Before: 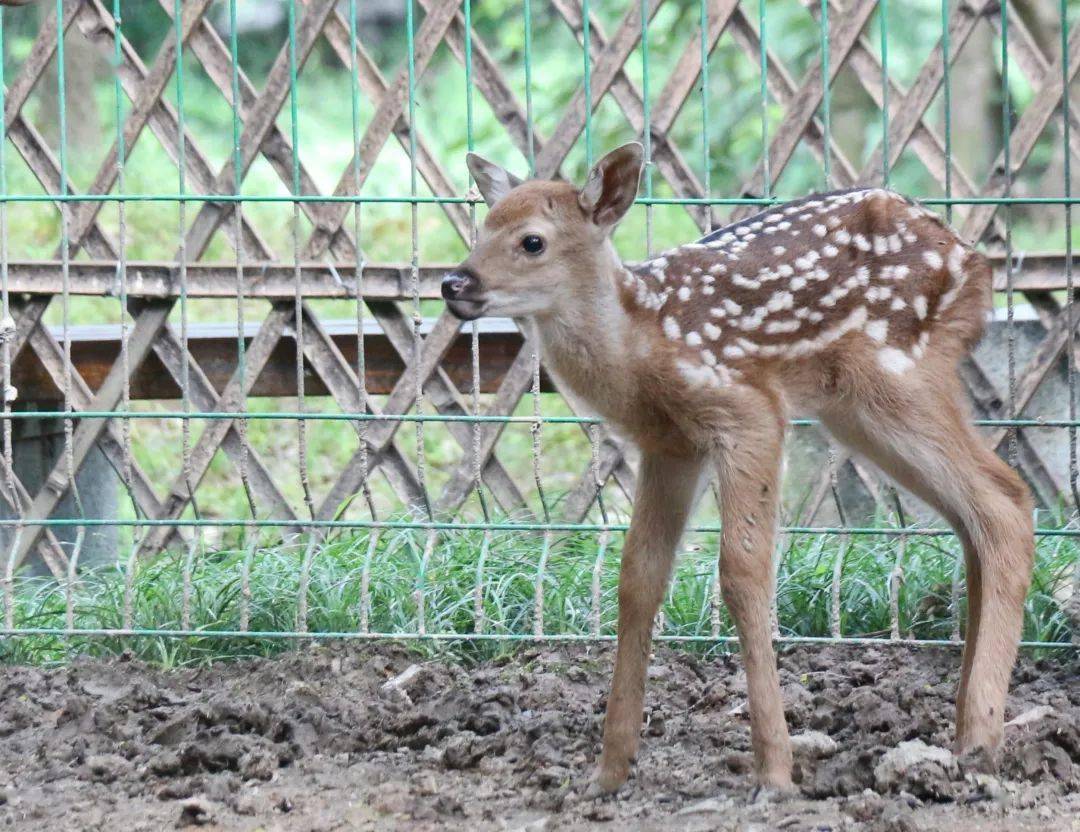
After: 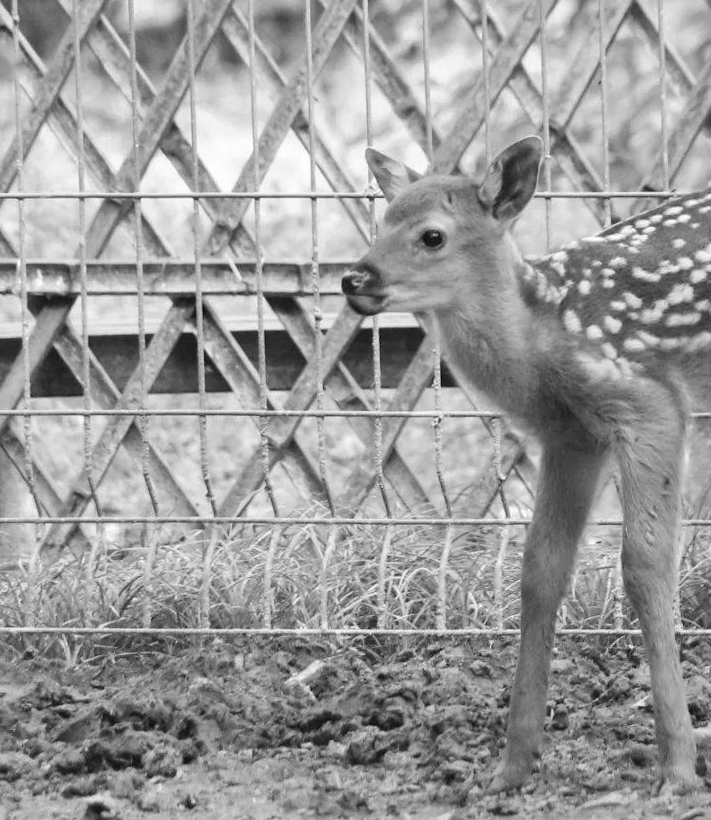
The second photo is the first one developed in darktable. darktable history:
grain: coarseness 0.81 ISO, strength 1.34%, mid-tones bias 0%
rotate and perspective: rotation -0.45°, automatic cropping original format, crop left 0.008, crop right 0.992, crop top 0.012, crop bottom 0.988
color calibration: illuminant as shot in camera, x 0.383, y 0.38, temperature 3949.15 K, gamut compression 1.66
crop and rotate: left 8.786%, right 24.548%
monochrome: on, module defaults
